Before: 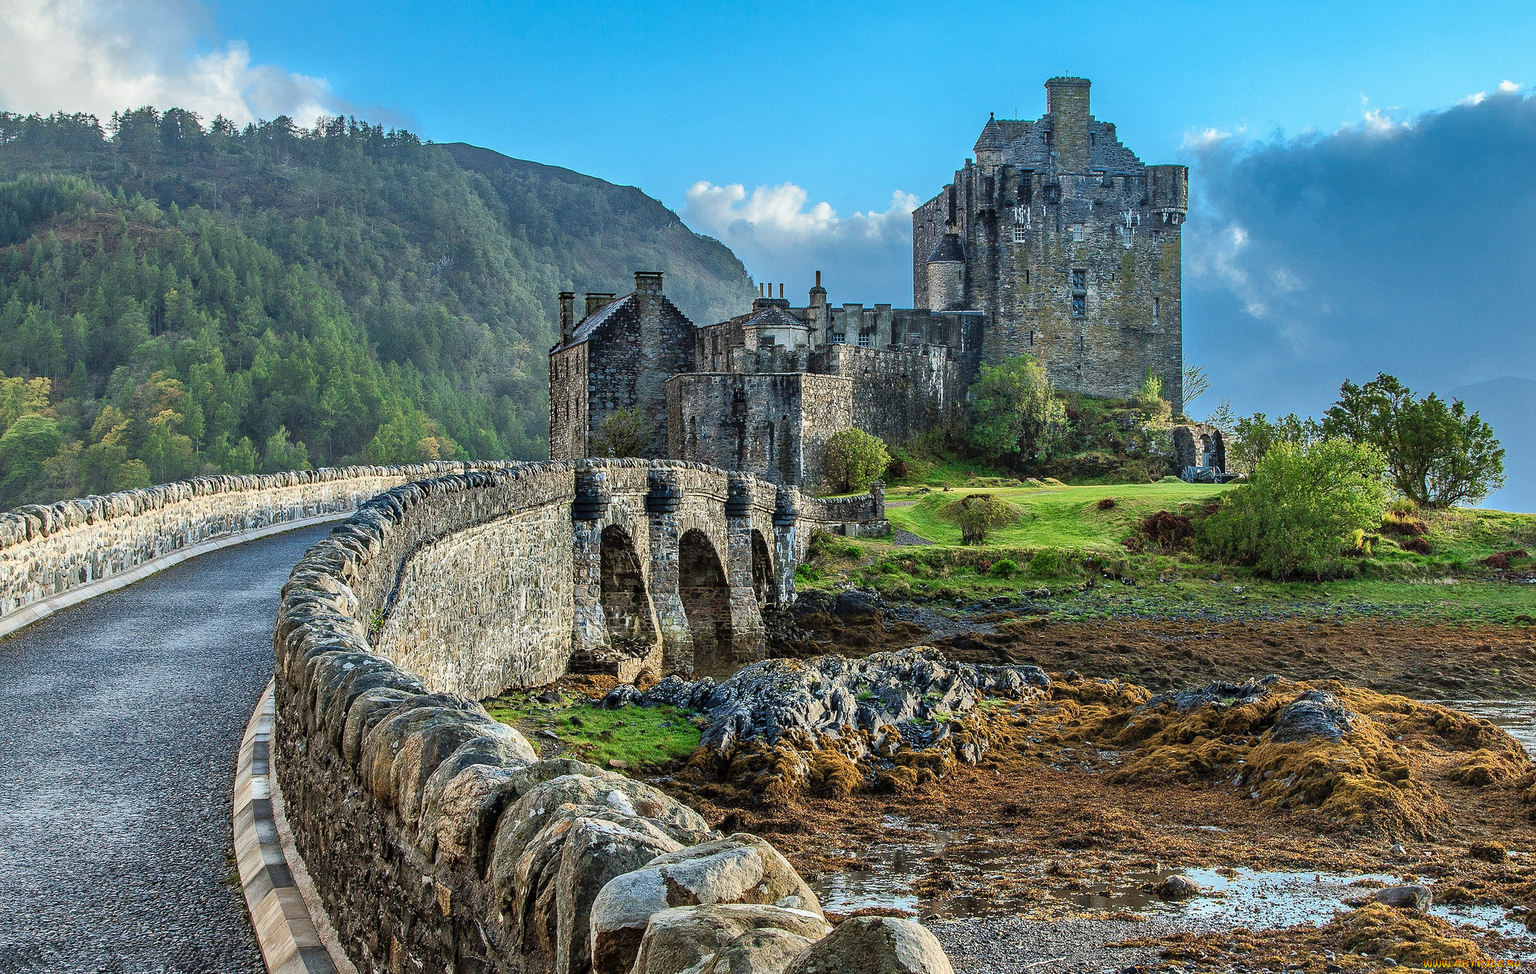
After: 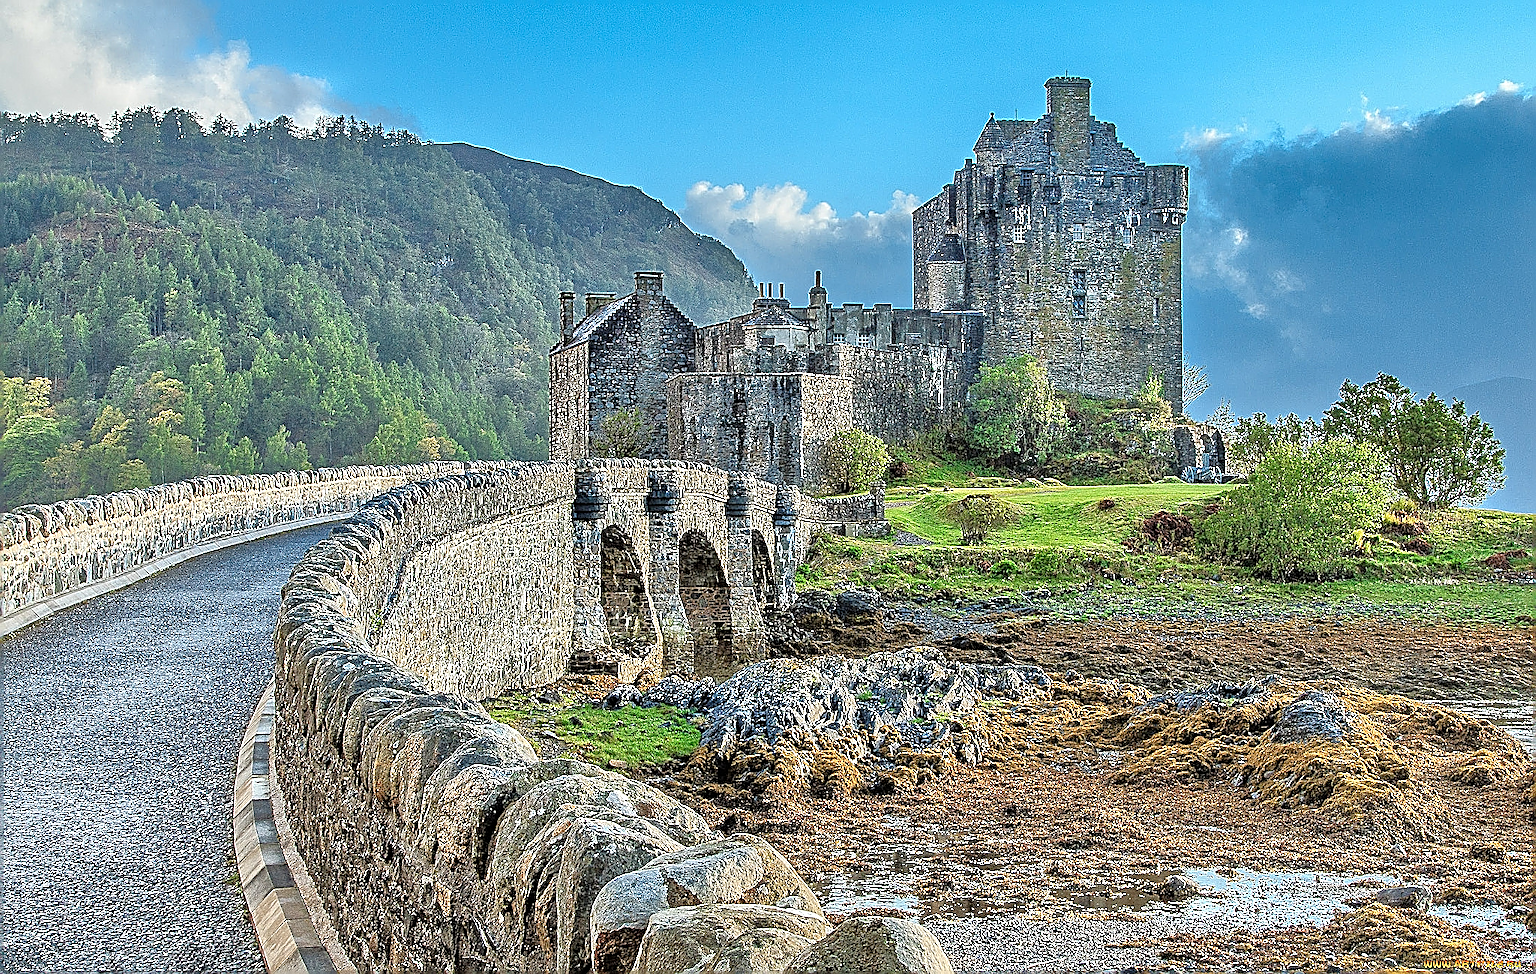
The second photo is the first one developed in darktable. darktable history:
tone equalizer: -7 EV 0.141 EV, -6 EV 0.586 EV, -5 EV 1.19 EV, -4 EV 1.31 EV, -3 EV 1.17 EV, -2 EV 0.6 EV, -1 EV 0.154 EV
sharpen: amount 1.991
